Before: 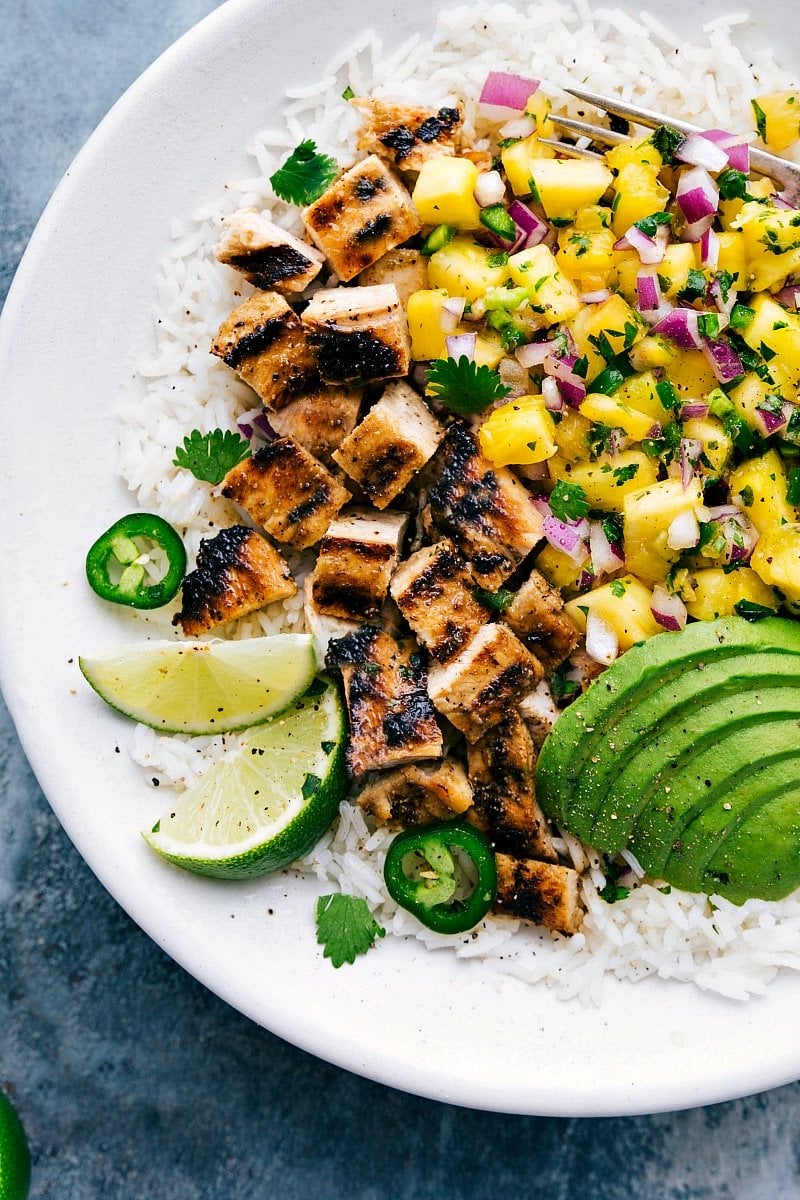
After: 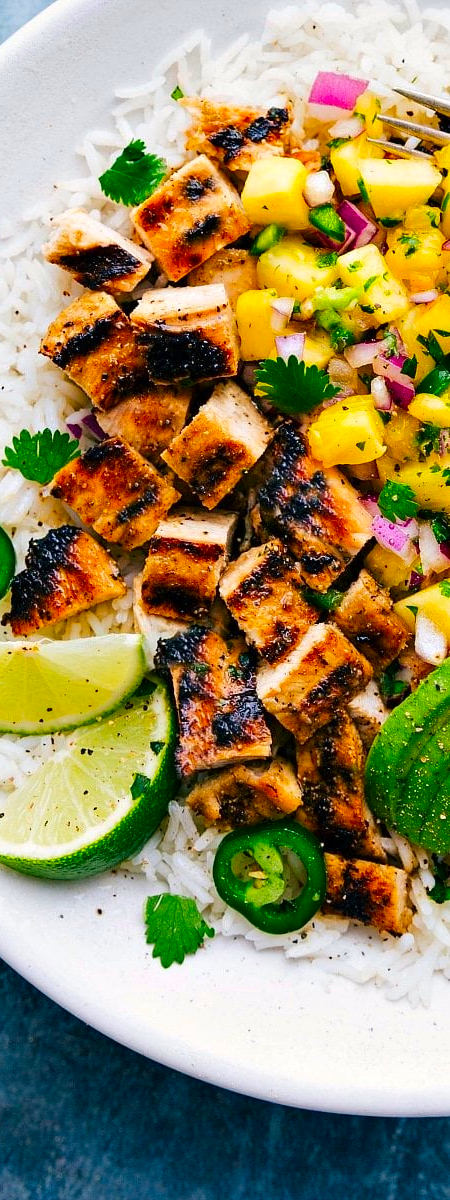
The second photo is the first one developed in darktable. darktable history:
crop: left 21.496%, right 22.254%
exposure: compensate highlight preservation false
contrast brightness saturation: saturation 0.5
